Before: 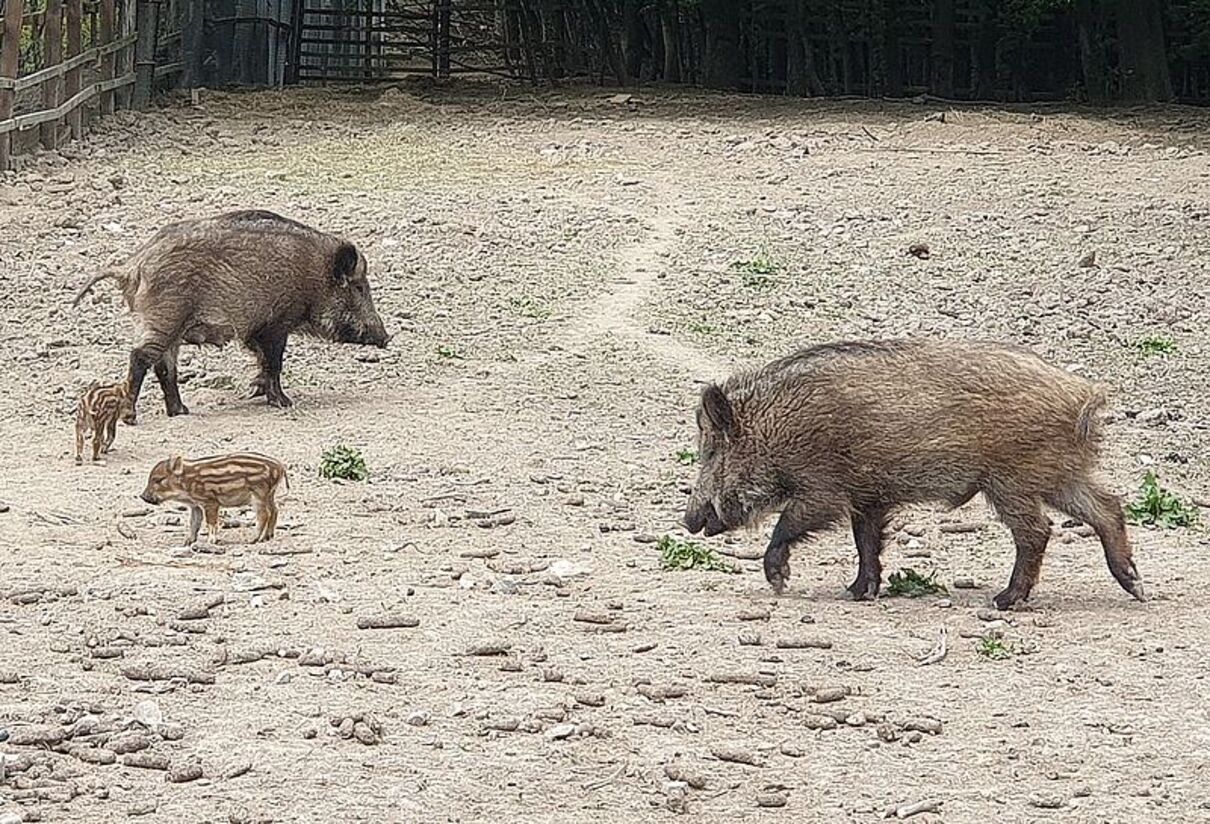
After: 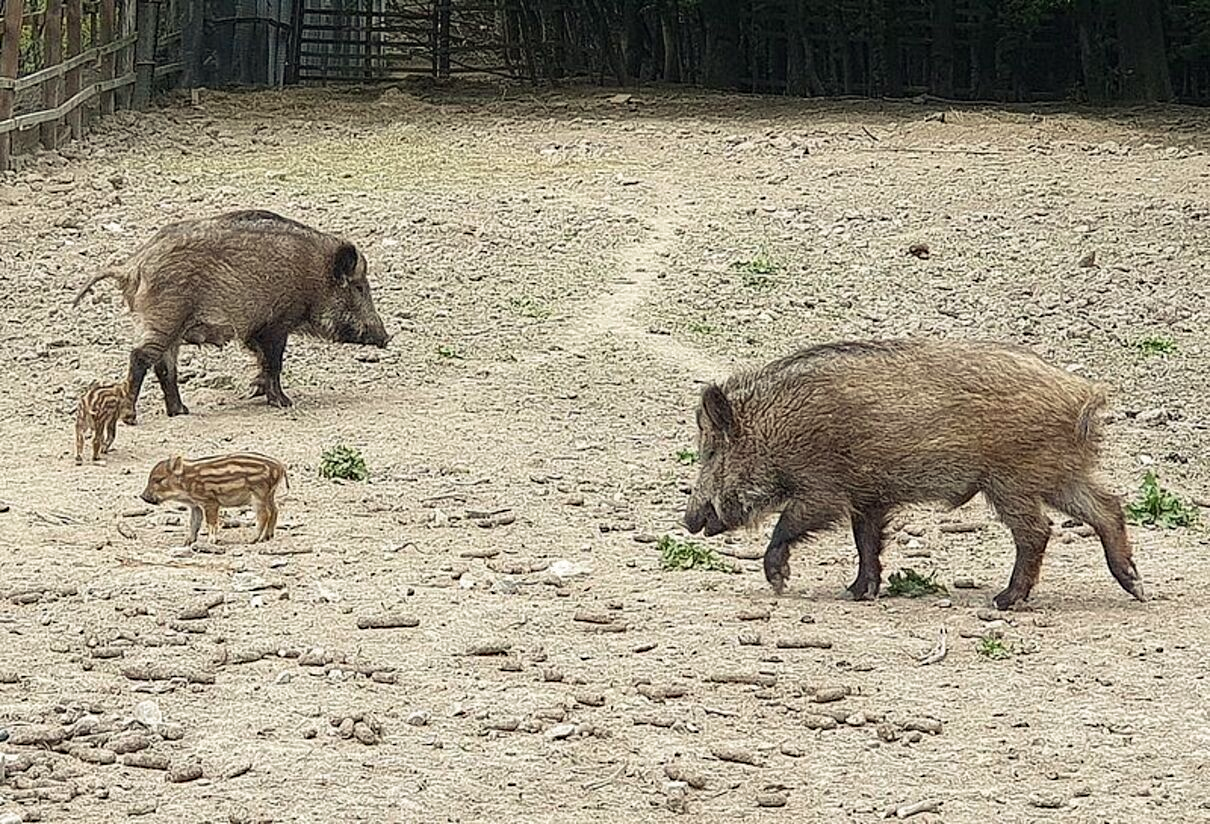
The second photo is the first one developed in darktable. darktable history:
rgb curve: curves: ch2 [(0, 0) (0.567, 0.512) (1, 1)], mode RGB, independent channels
haze removal: compatibility mode true, adaptive false
